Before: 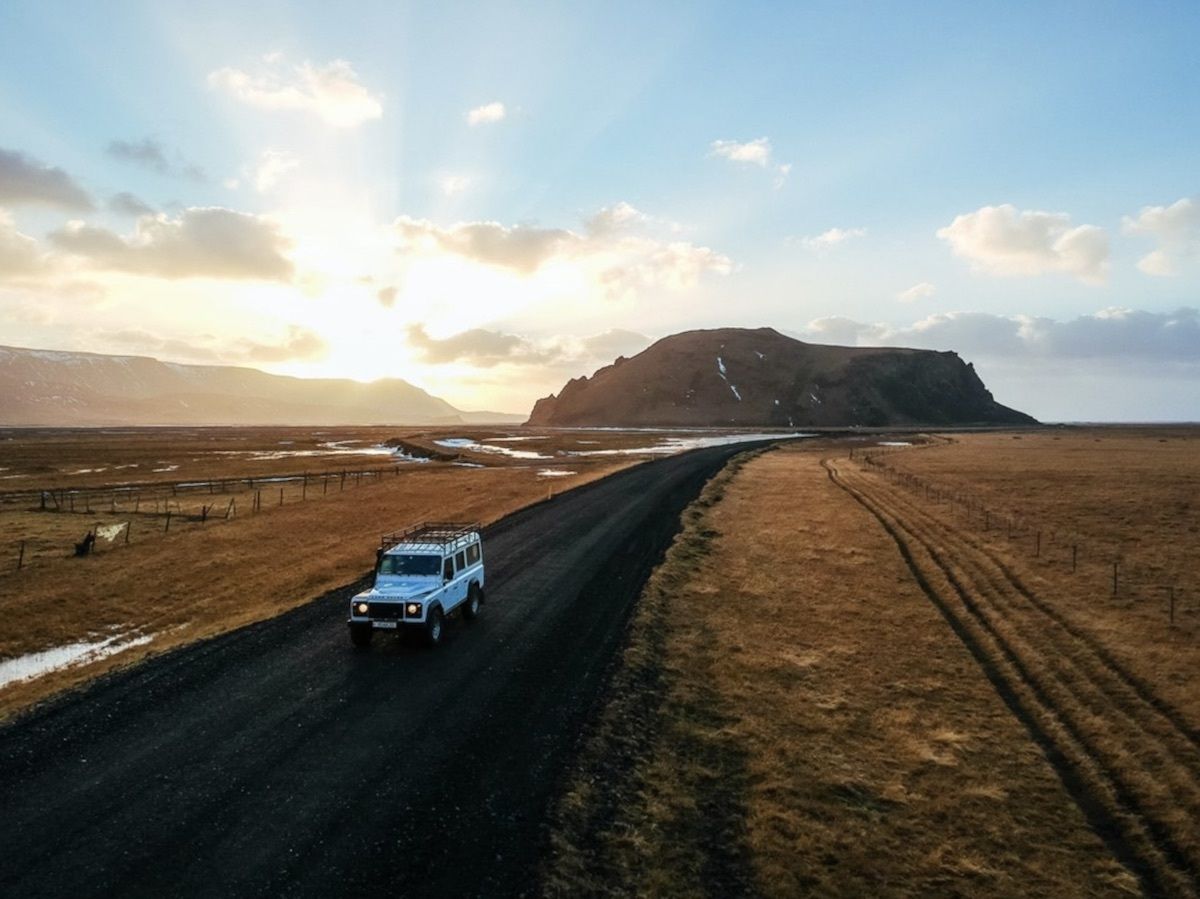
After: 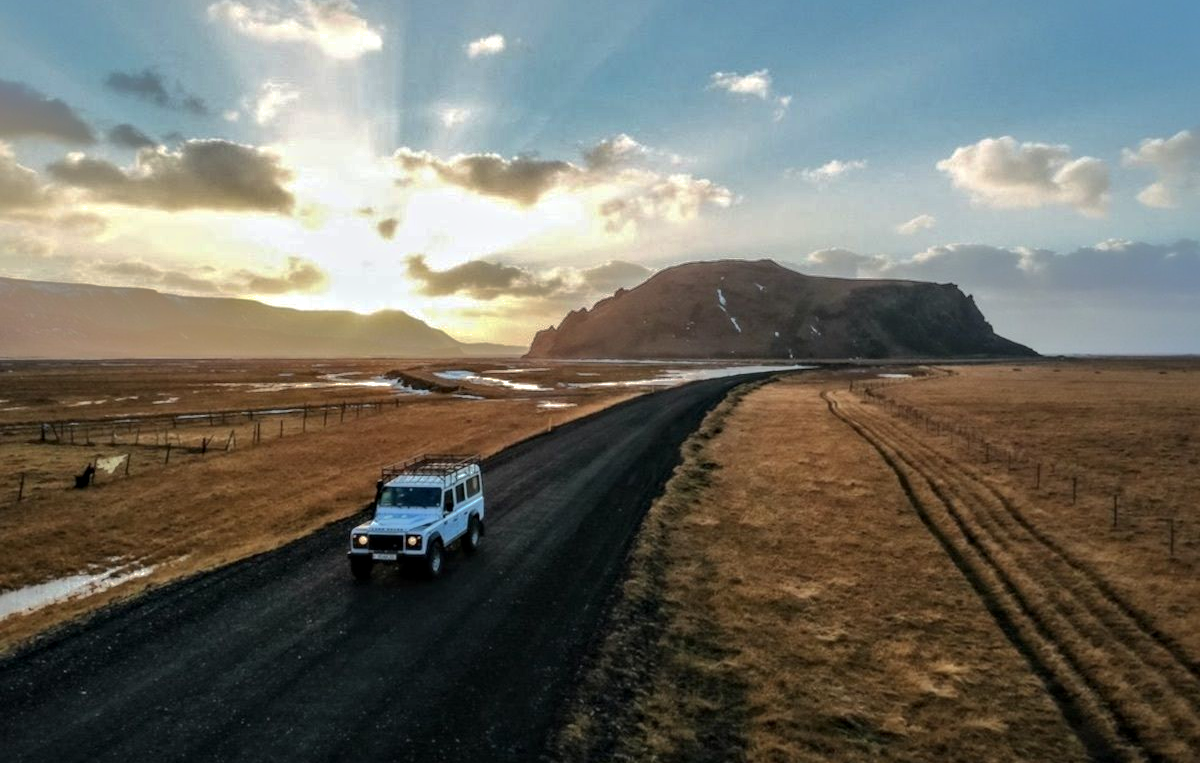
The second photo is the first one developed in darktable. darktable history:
crop: top 7.618%, bottom 7.475%
contrast equalizer: octaves 7, y [[0.5, 0.496, 0.435, 0.435, 0.496, 0.5], [0.5 ×6], [0.5 ×6], [0 ×6], [0 ×6]], mix -0.986
shadows and highlights: shadows 24.79, highlights -70.02
